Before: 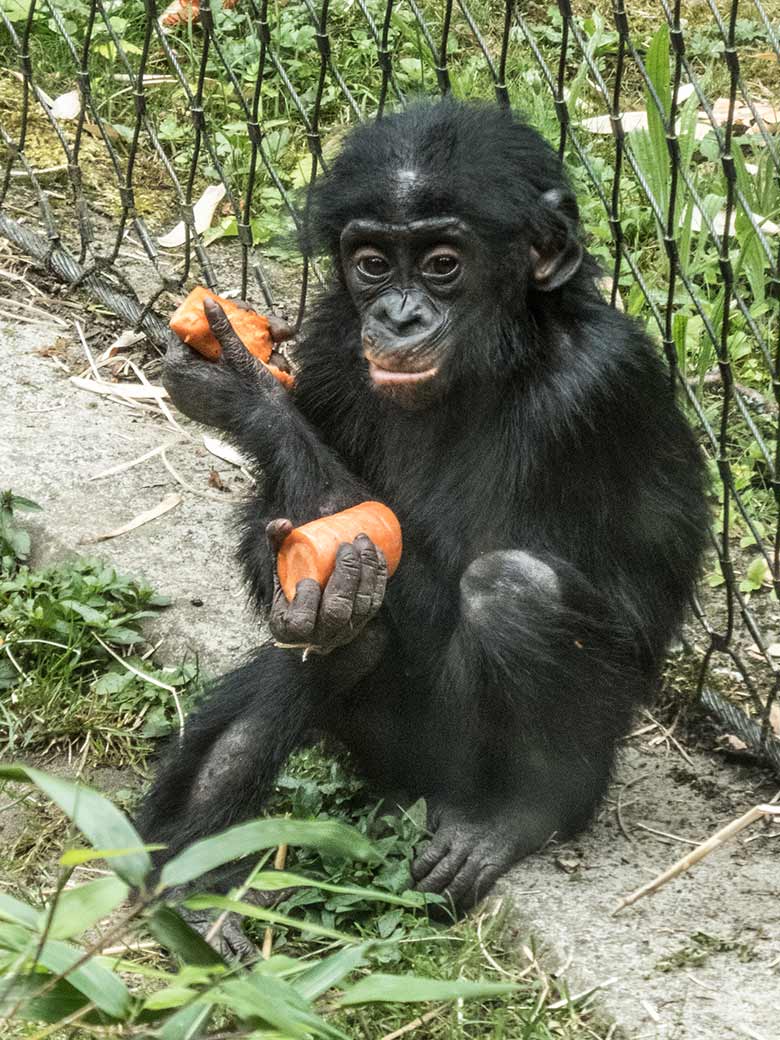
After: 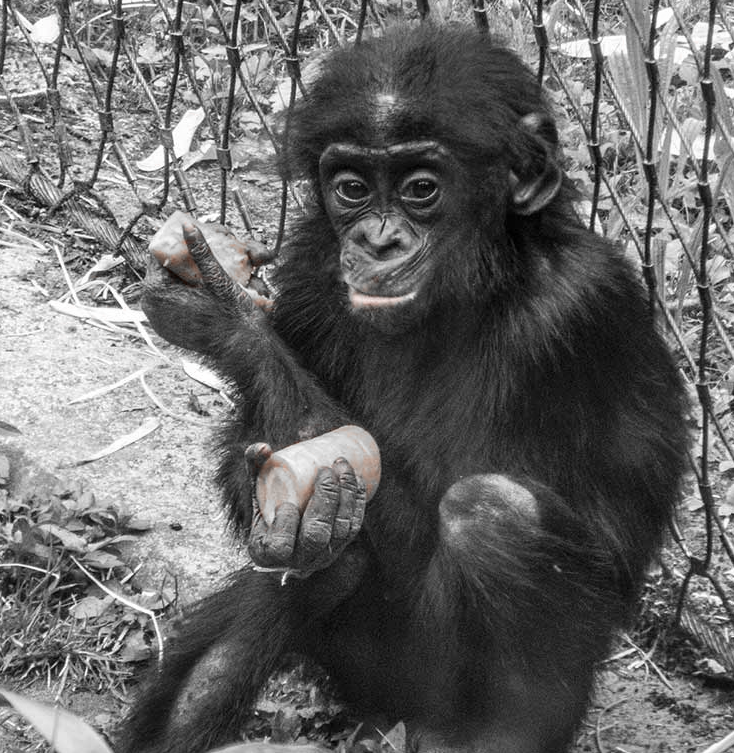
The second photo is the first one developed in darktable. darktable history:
crop: left 2.748%, top 7.352%, right 3.074%, bottom 20.207%
color zones: curves: ch1 [(0, 0.006) (0.094, 0.285) (0.171, 0.001) (0.429, 0.001) (0.571, 0.003) (0.714, 0.004) (0.857, 0.004) (1, 0.006)]
